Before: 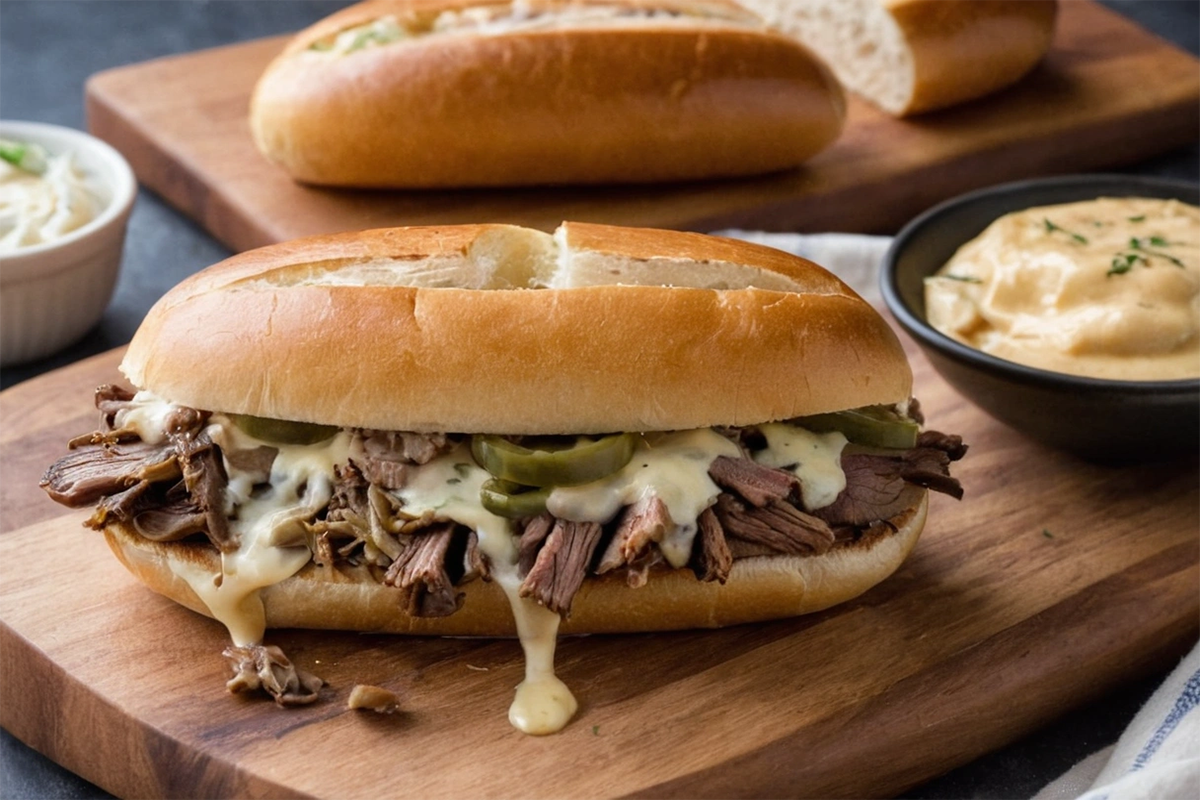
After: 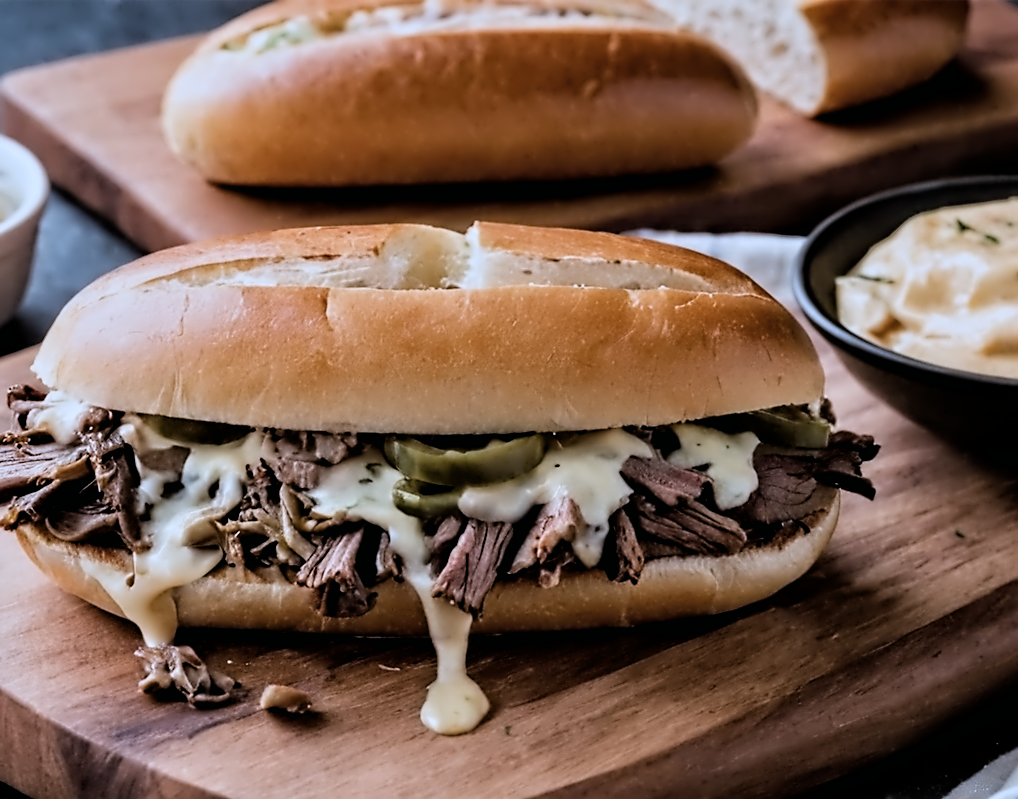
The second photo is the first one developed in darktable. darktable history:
crop: left 7.353%, right 7.8%
color correction: highlights a* -2.24, highlights b* -18.19
contrast equalizer: octaves 7, y [[0.5, 0.542, 0.583, 0.625, 0.667, 0.708], [0.5 ×6], [0.5 ×6], [0, 0.033, 0.067, 0.1, 0.133, 0.167], [0, 0.05, 0.1, 0.15, 0.2, 0.25]]
sharpen: amount 0.206
filmic rgb: black relative exposure -7.71 EV, white relative exposure 4.43 EV, hardness 3.76, latitude 49.2%, contrast 1.1
